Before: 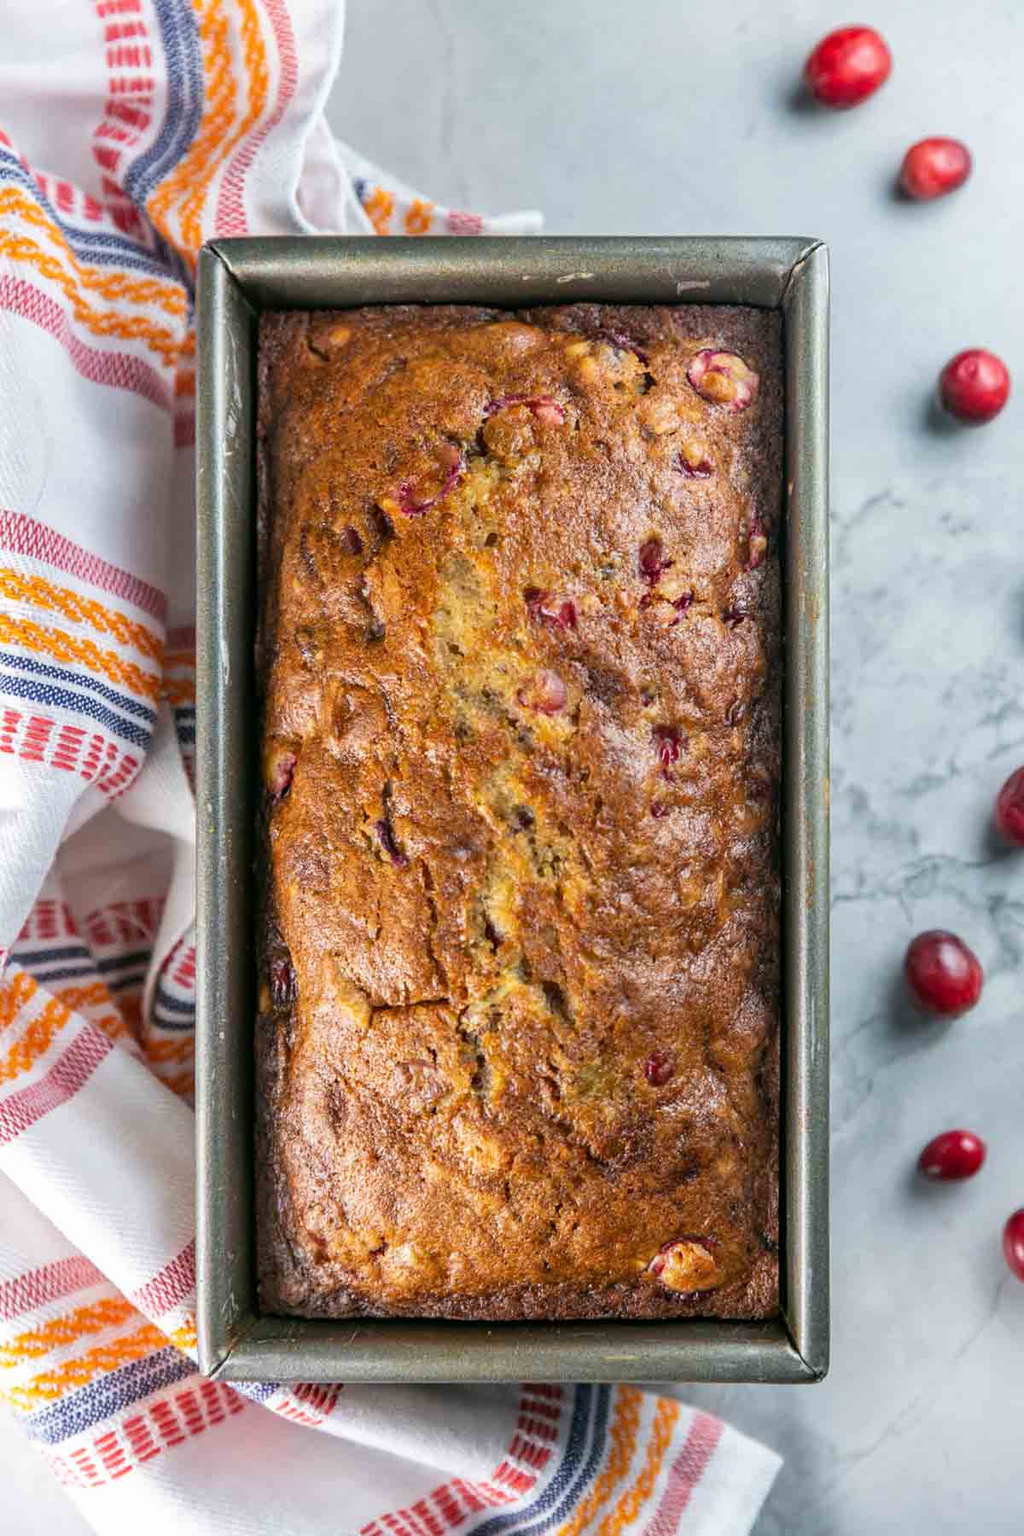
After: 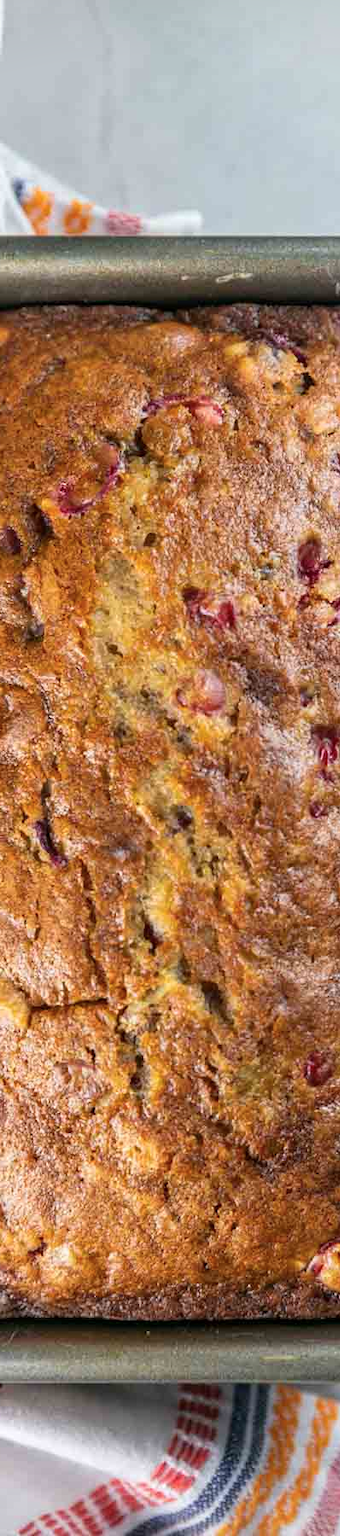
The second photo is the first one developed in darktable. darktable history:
vignetting: fall-off start 92.6%, brightness -0.52, saturation -0.51, center (-0.012, 0)
color balance rgb: linear chroma grading › global chroma 1.5%, linear chroma grading › mid-tones -1%, perceptual saturation grading › global saturation -3%, perceptual saturation grading › shadows -2%
crop: left 33.36%, right 33.36%
